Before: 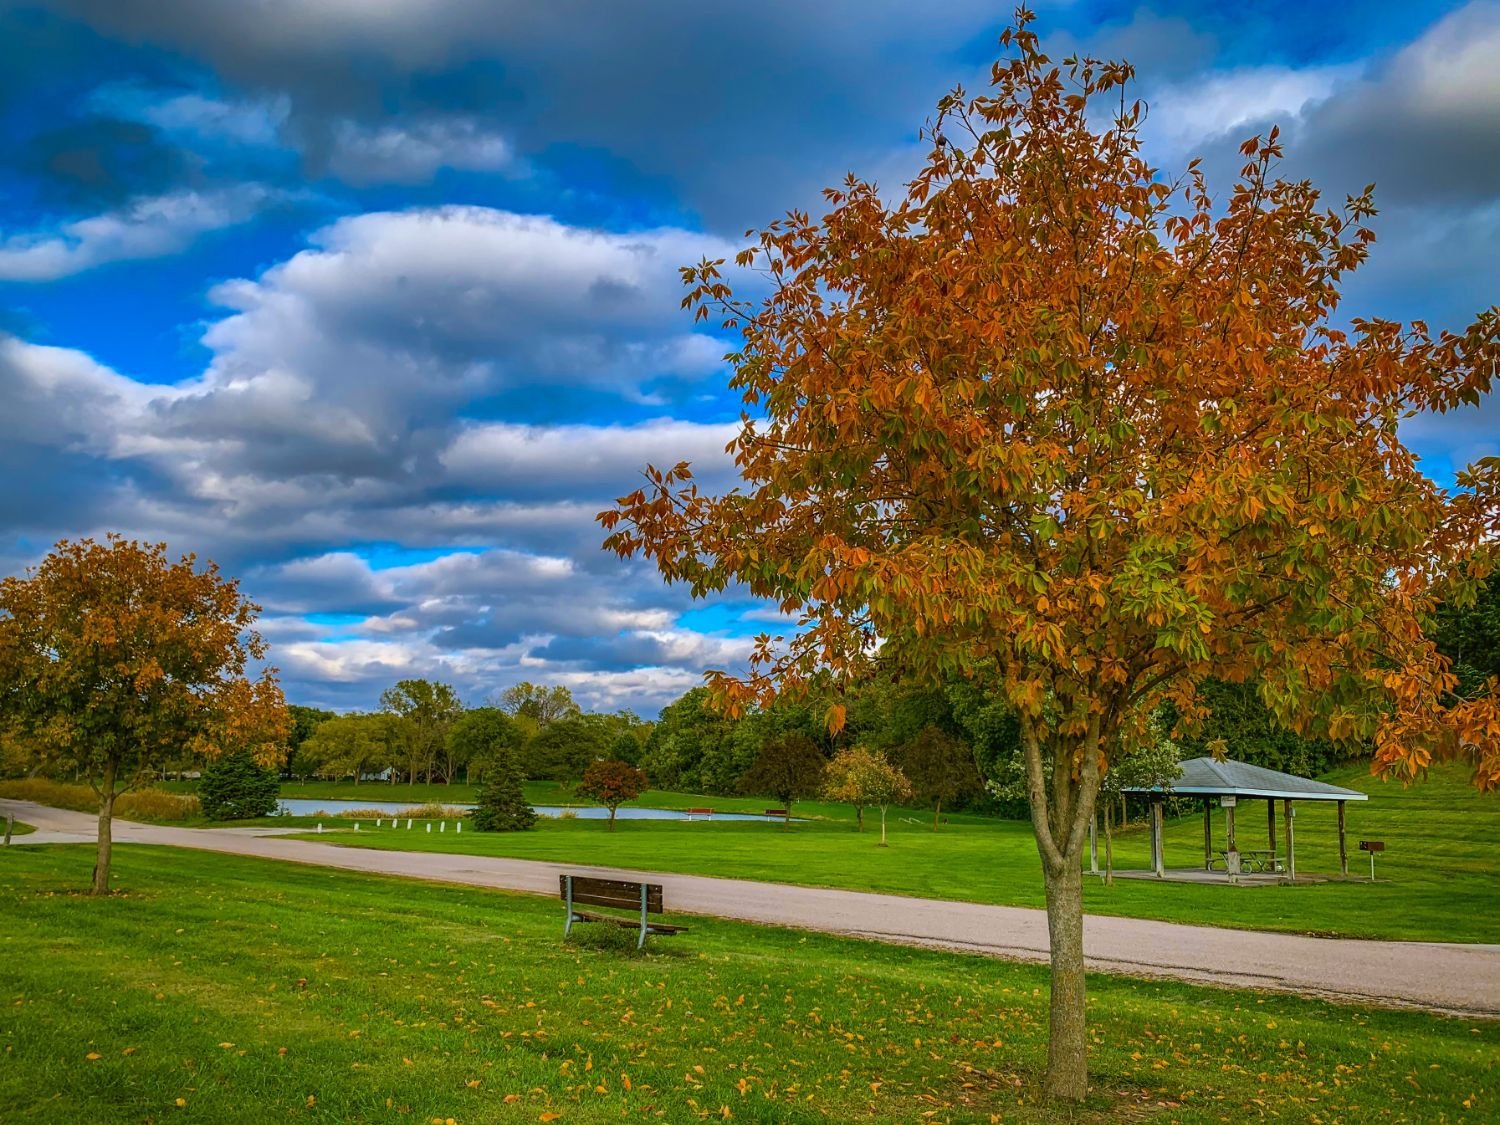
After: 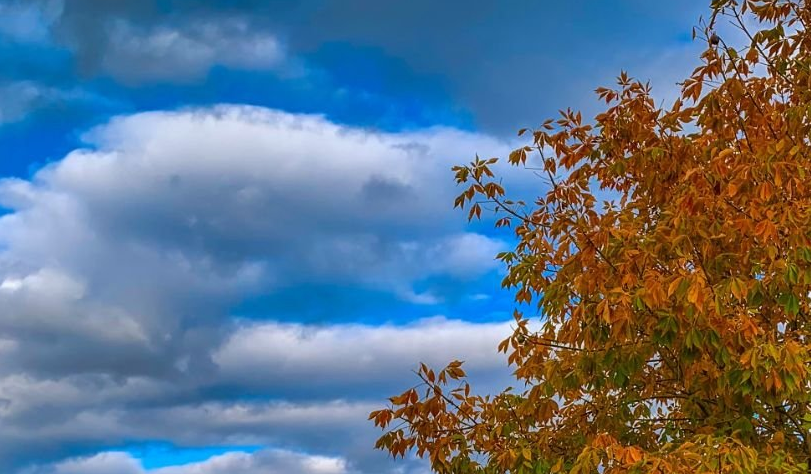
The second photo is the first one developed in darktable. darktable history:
crop: left 15.163%, top 9.052%, right 30.718%, bottom 48.738%
